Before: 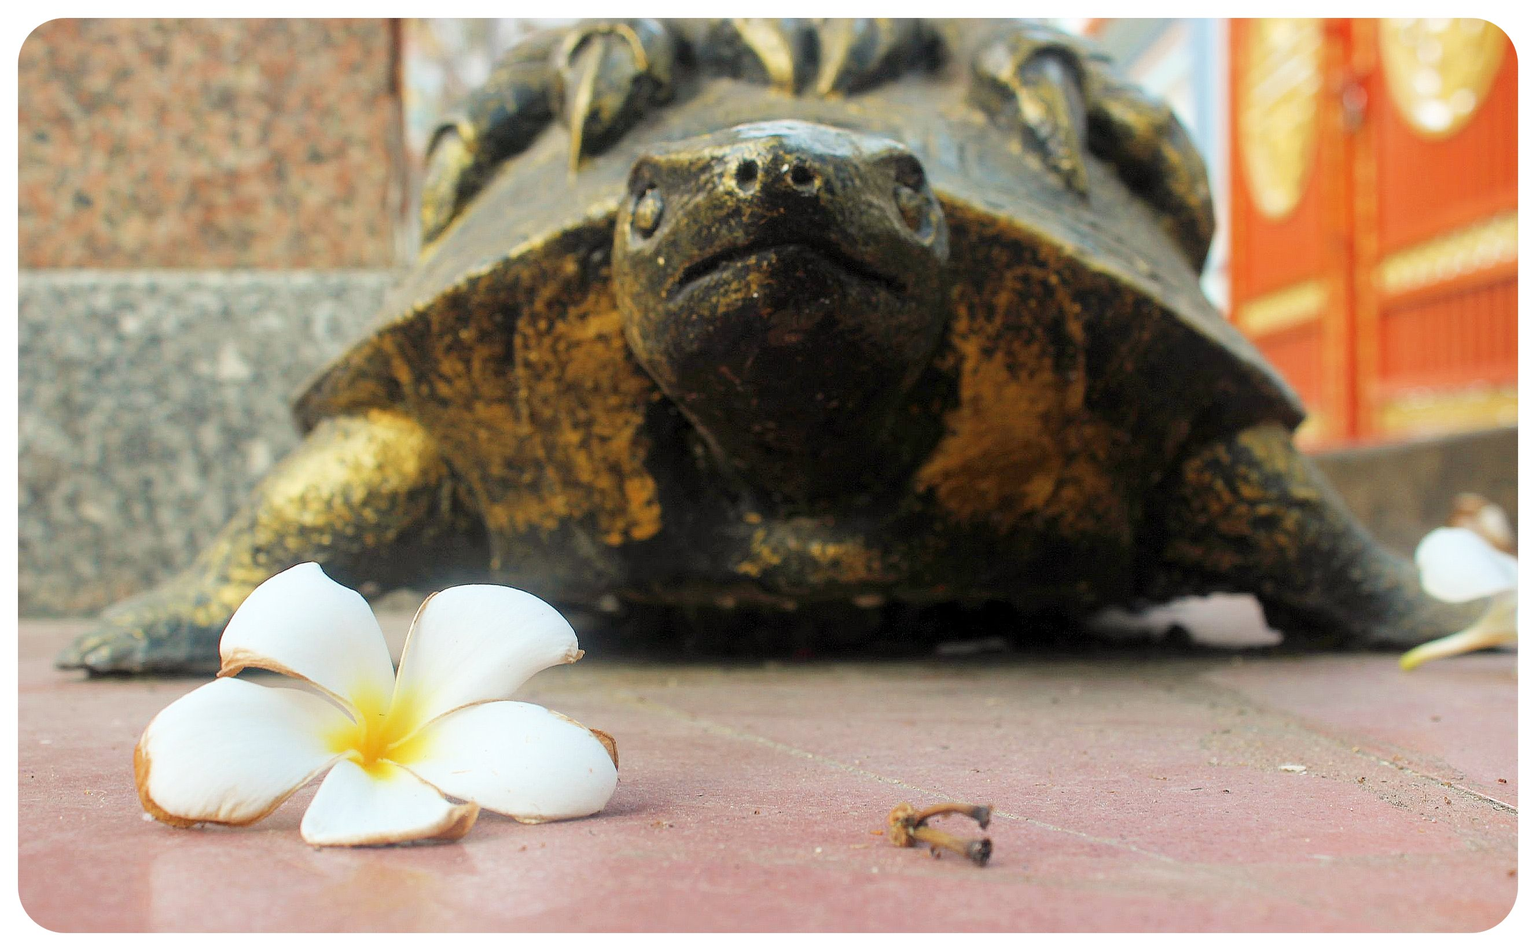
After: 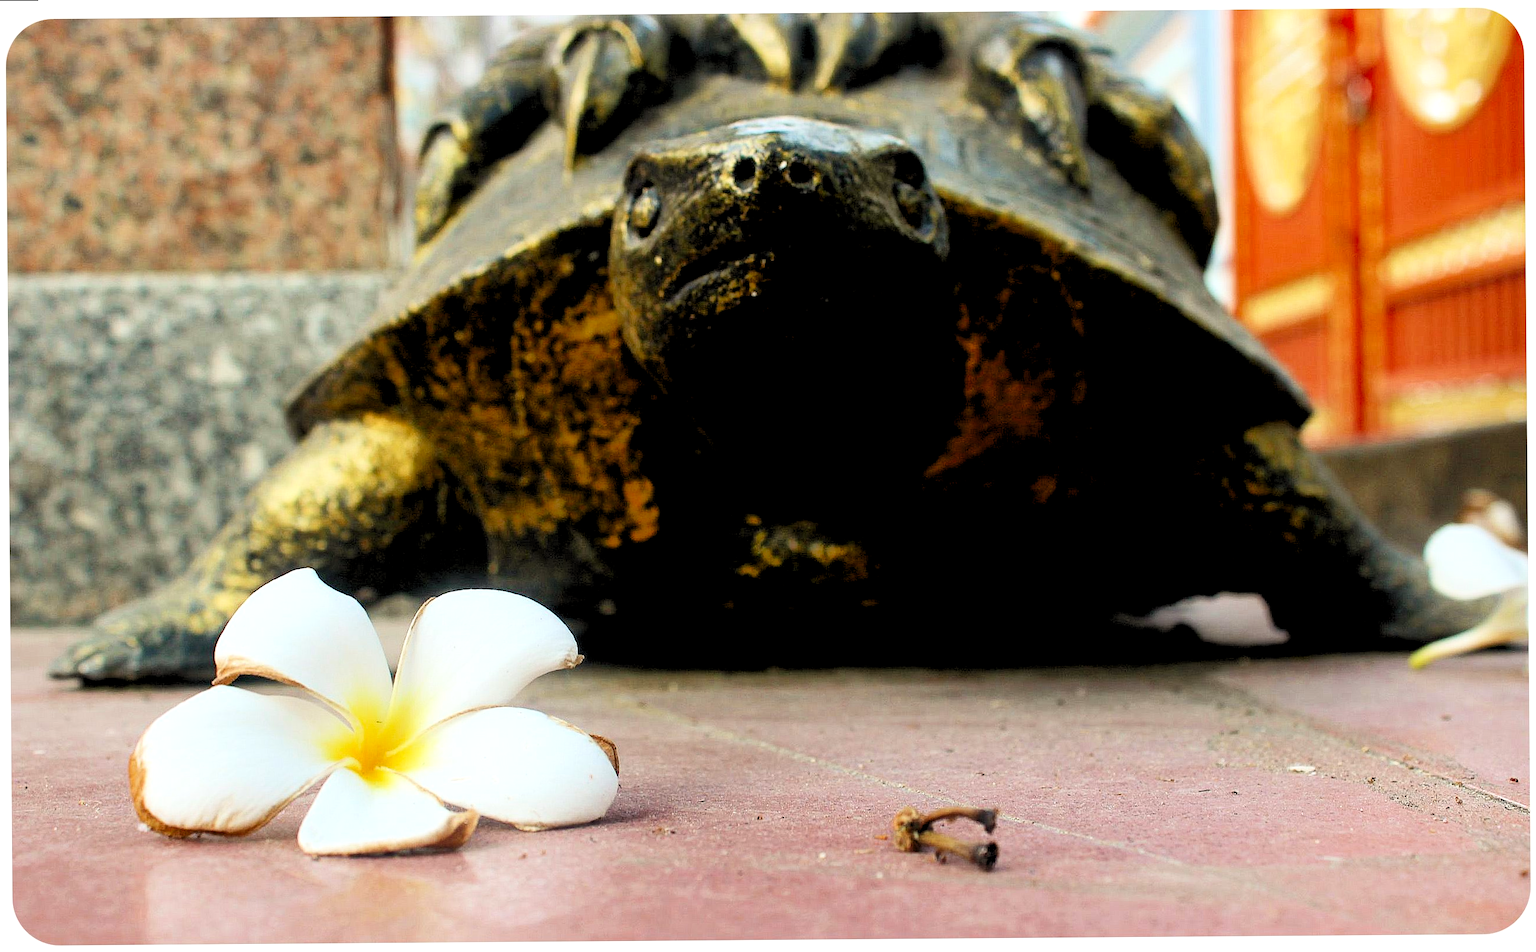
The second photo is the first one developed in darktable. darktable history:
contrast brightness saturation: contrast 0.24, brightness -0.24, saturation 0.14
rotate and perspective: rotation -0.45°, automatic cropping original format, crop left 0.008, crop right 0.992, crop top 0.012, crop bottom 0.988
levels: levels [0.073, 0.497, 0.972]
shadows and highlights: shadows 43.06, highlights 6.94
